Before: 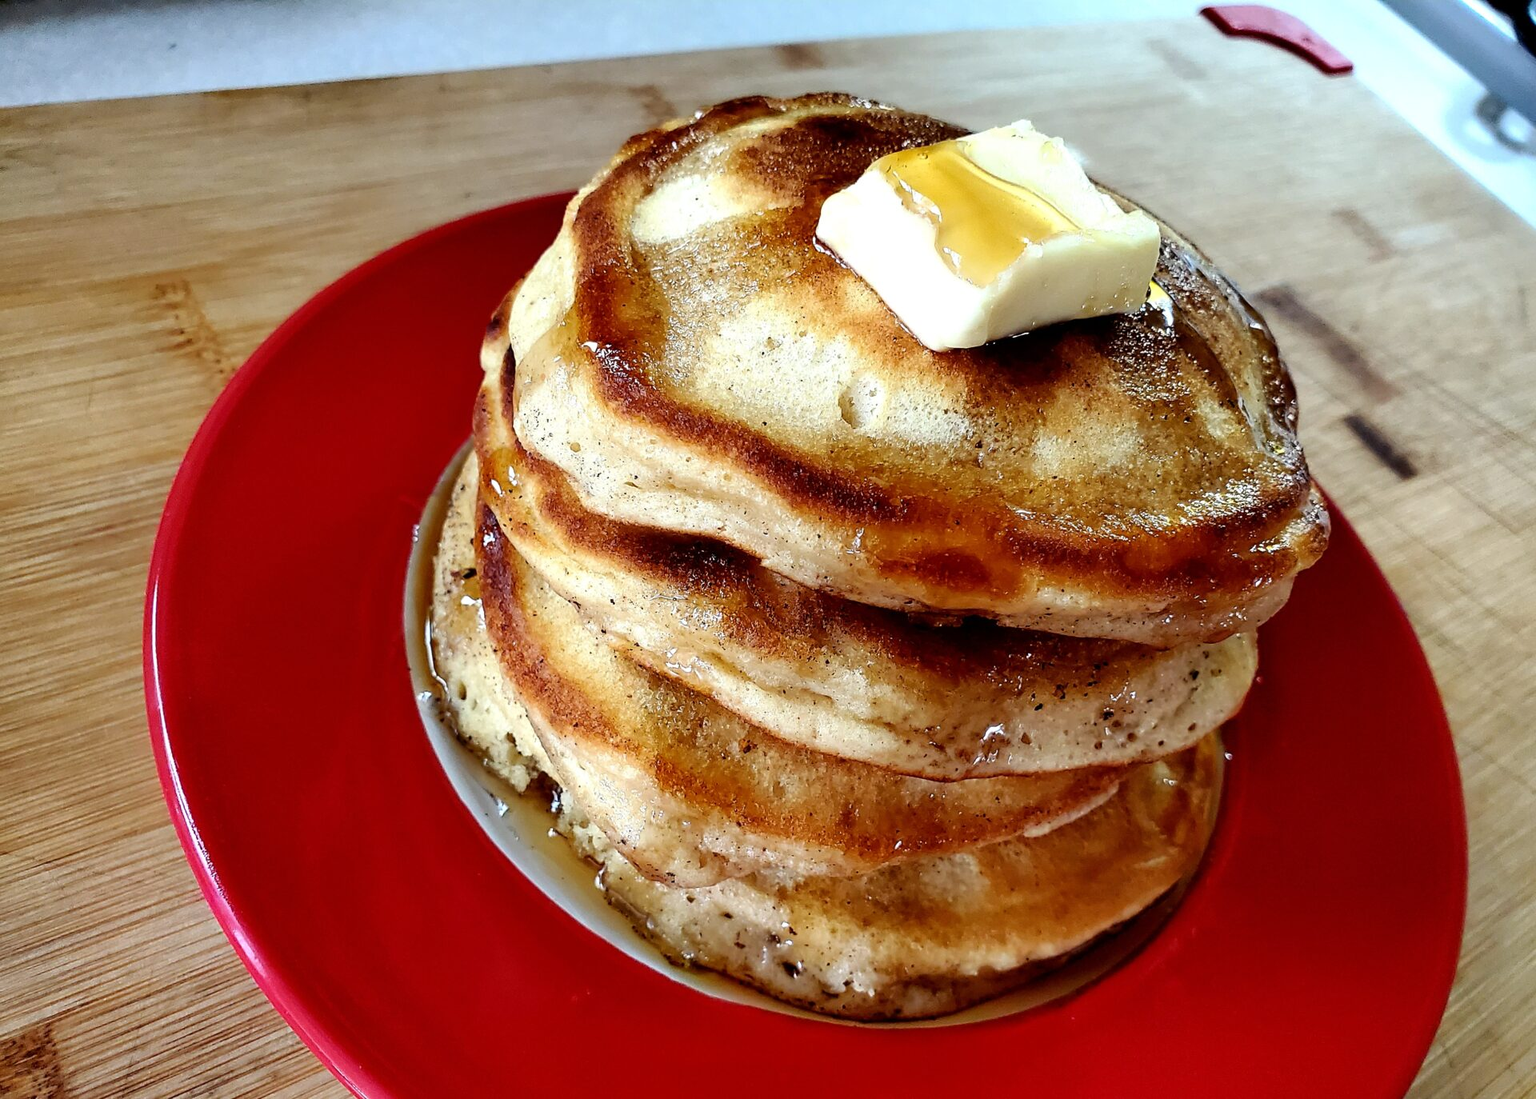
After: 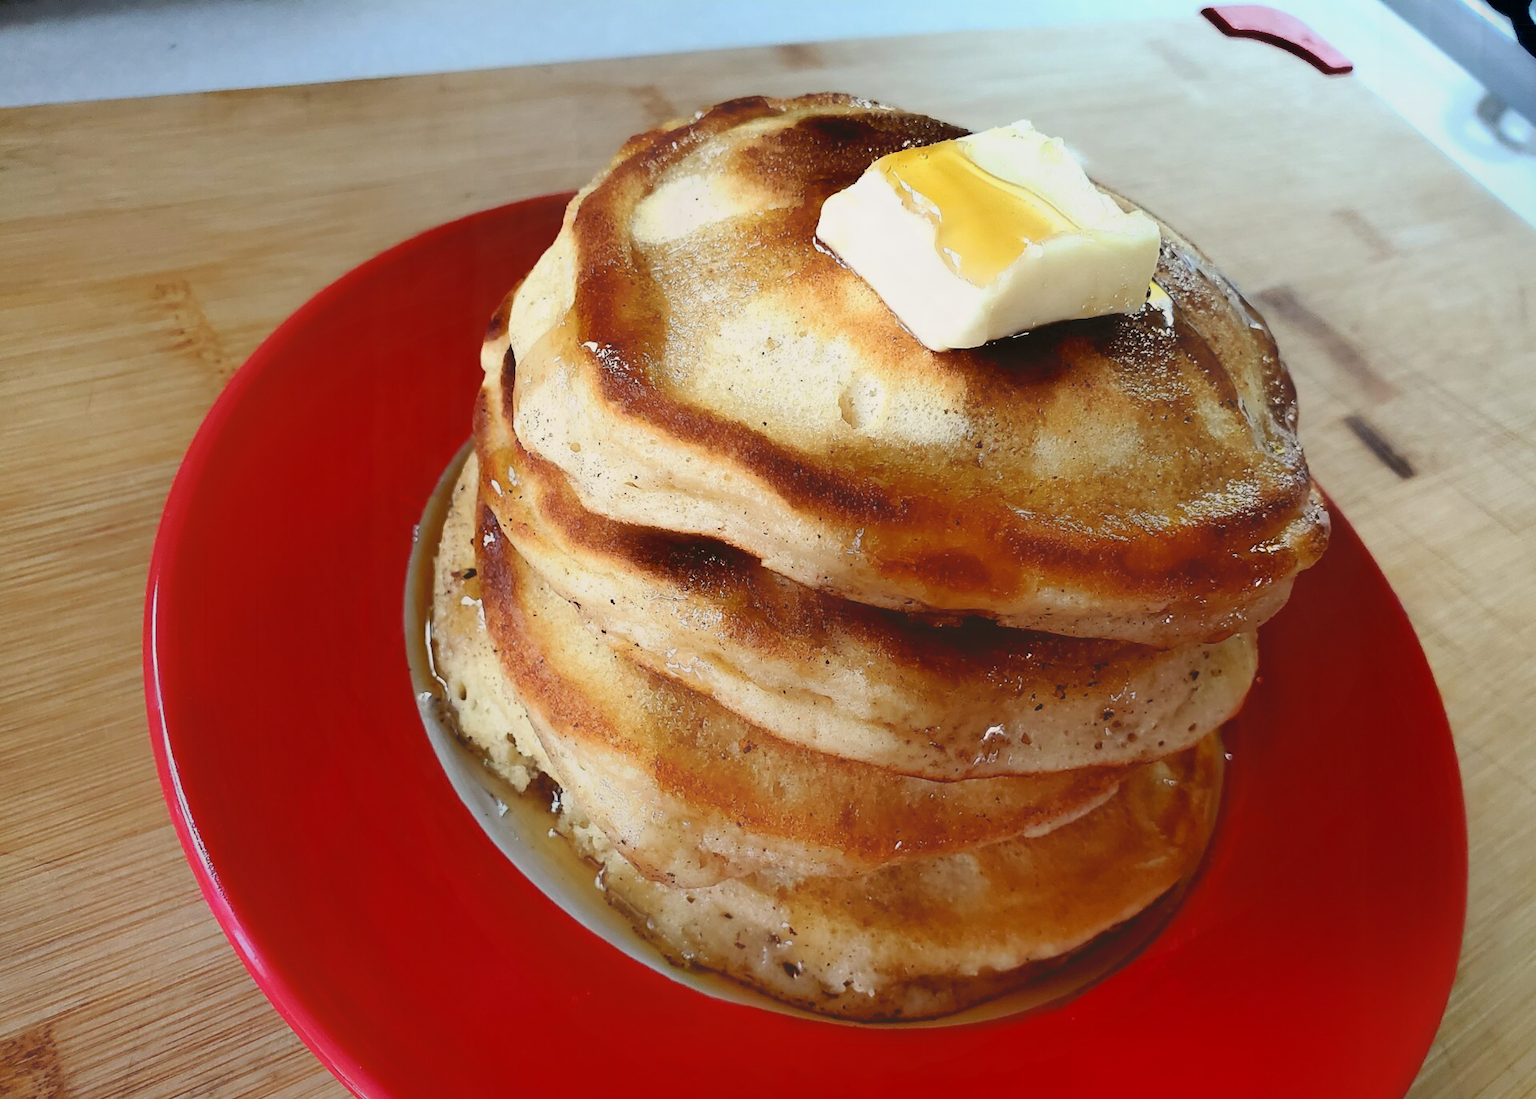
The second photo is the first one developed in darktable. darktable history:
contrast equalizer: y [[0.627 ×6], [0.563 ×6], [0 ×6], [0 ×6], [0 ×6]], mix -0.988
